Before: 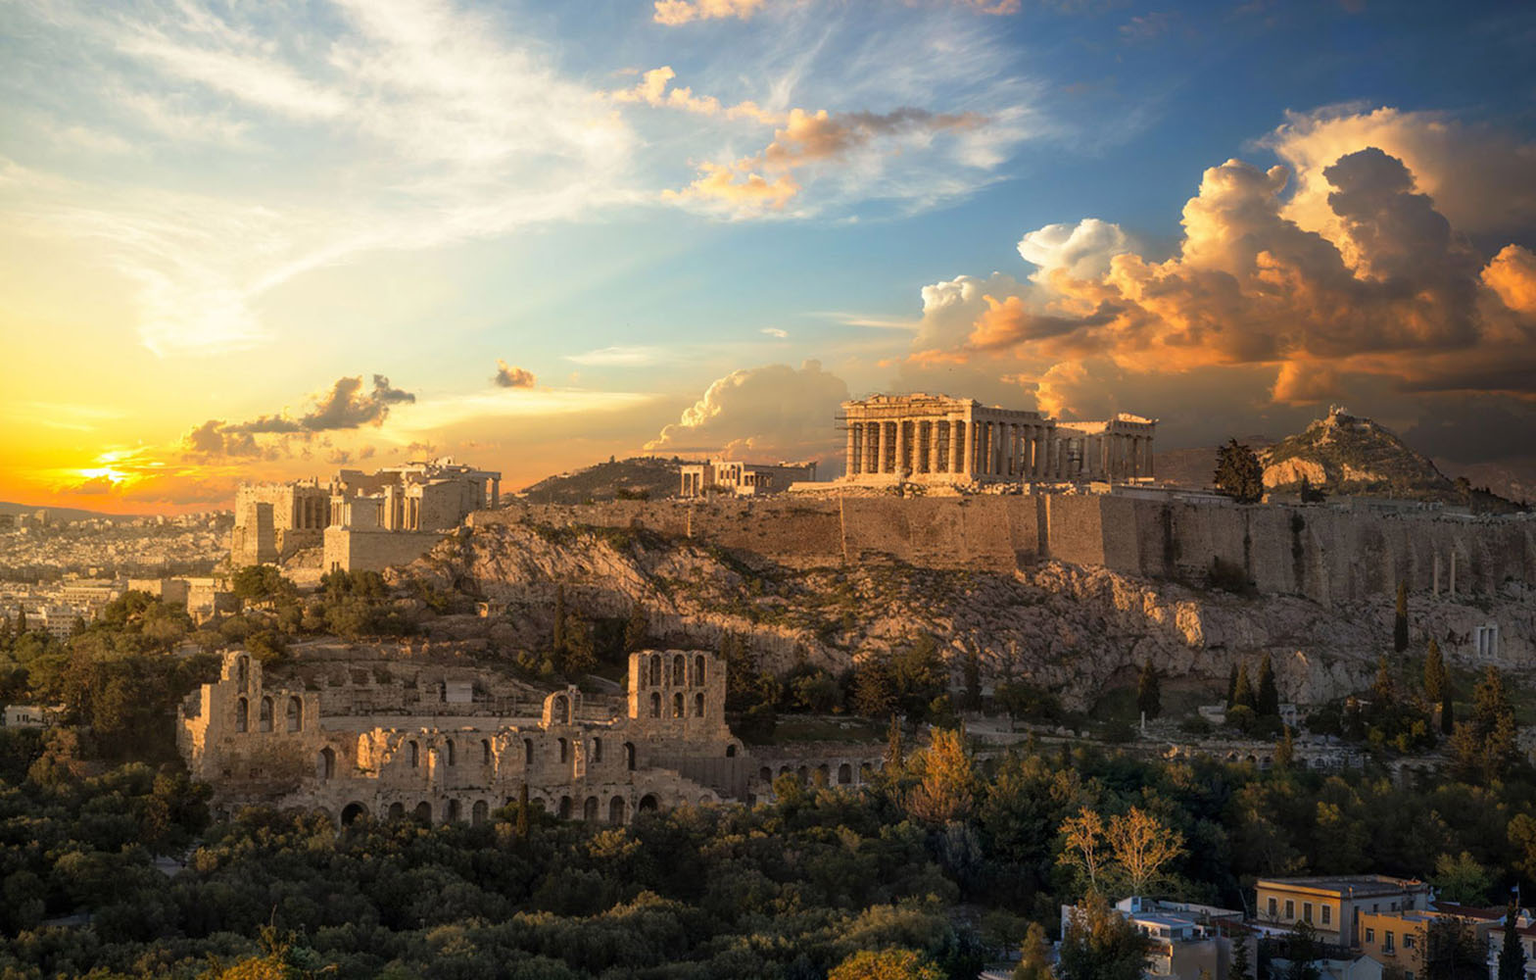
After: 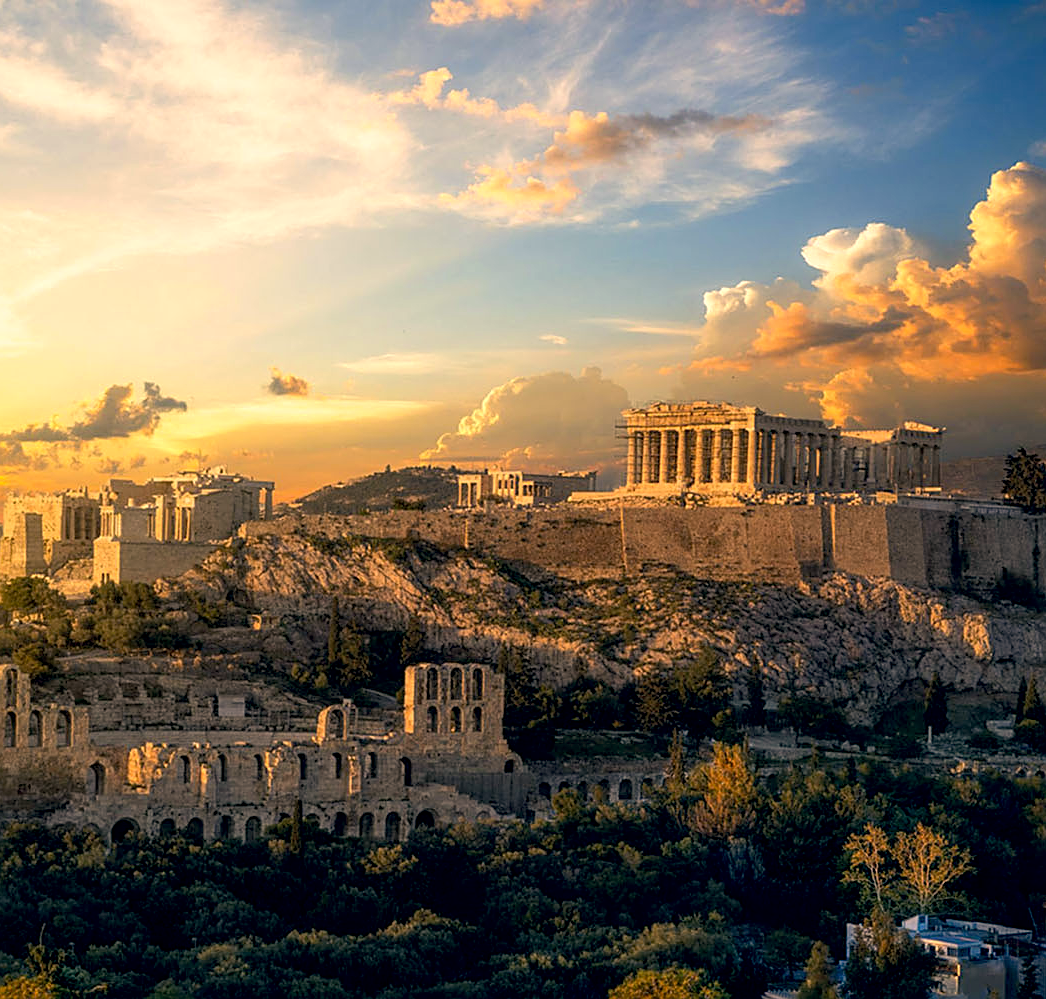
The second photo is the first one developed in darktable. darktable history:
crop and rotate: left 15.178%, right 18.061%
sharpen: on, module defaults
exposure: black level correction 0.01, exposure 0.015 EV, compensate highlight preservation false
local contrast: highlights 102%, shadows 102%, detail 119%, midtone range 0.2
color correction: highlights a* 10.38, highlights b* 13.94, shadows a* -9.77, shadows b* -14.94
